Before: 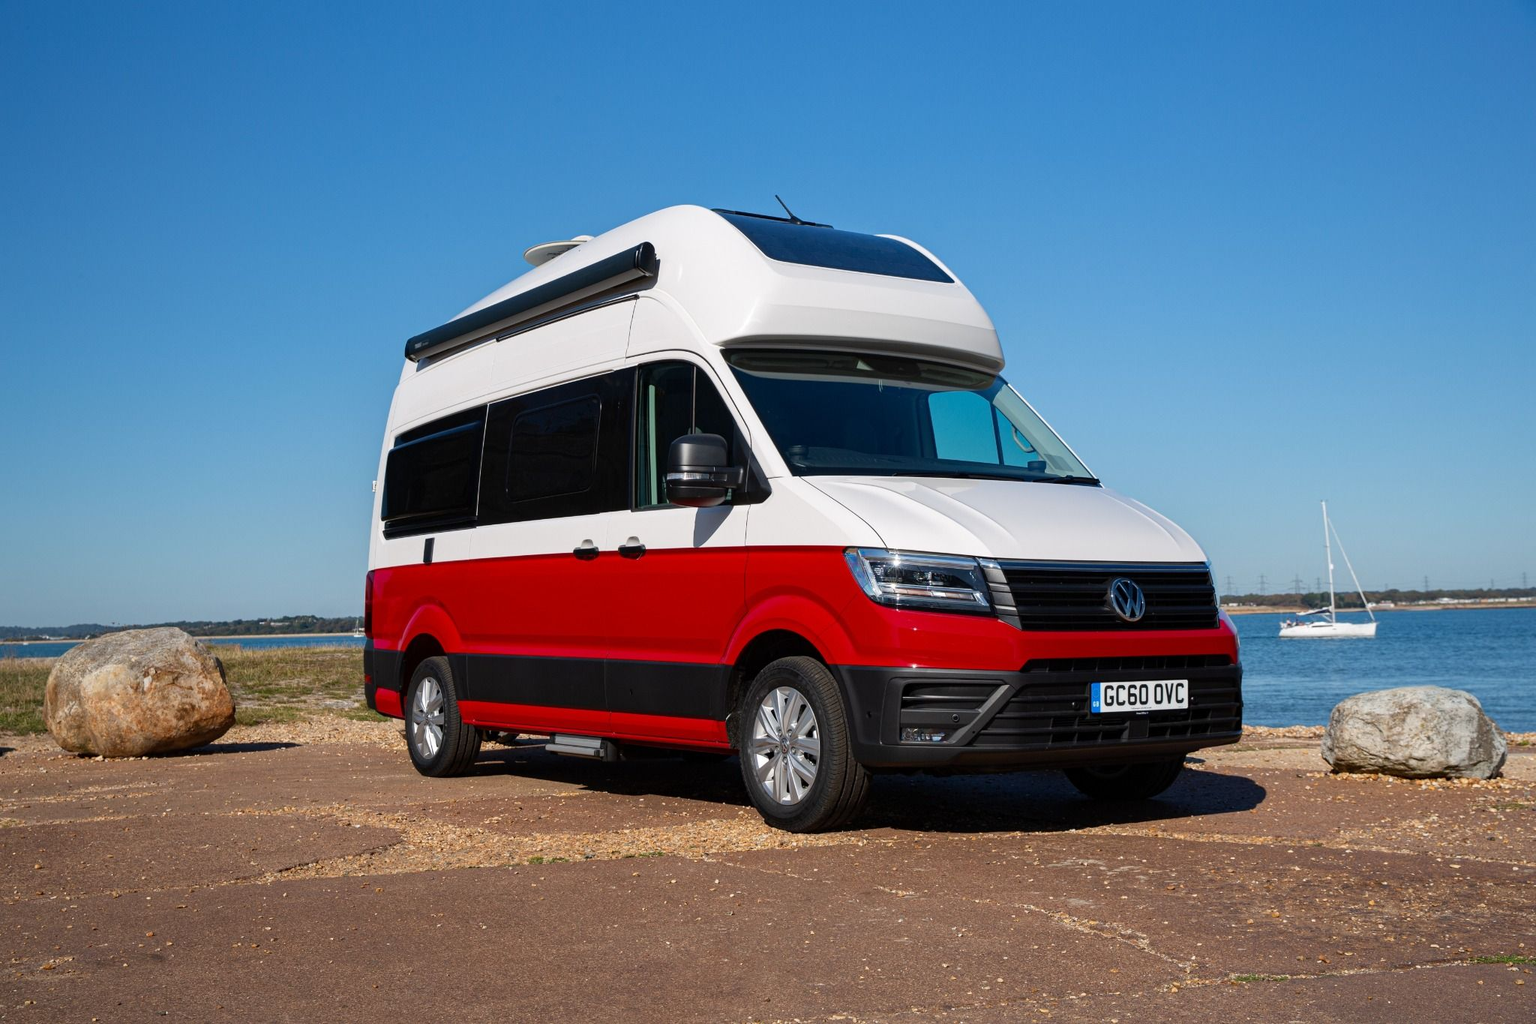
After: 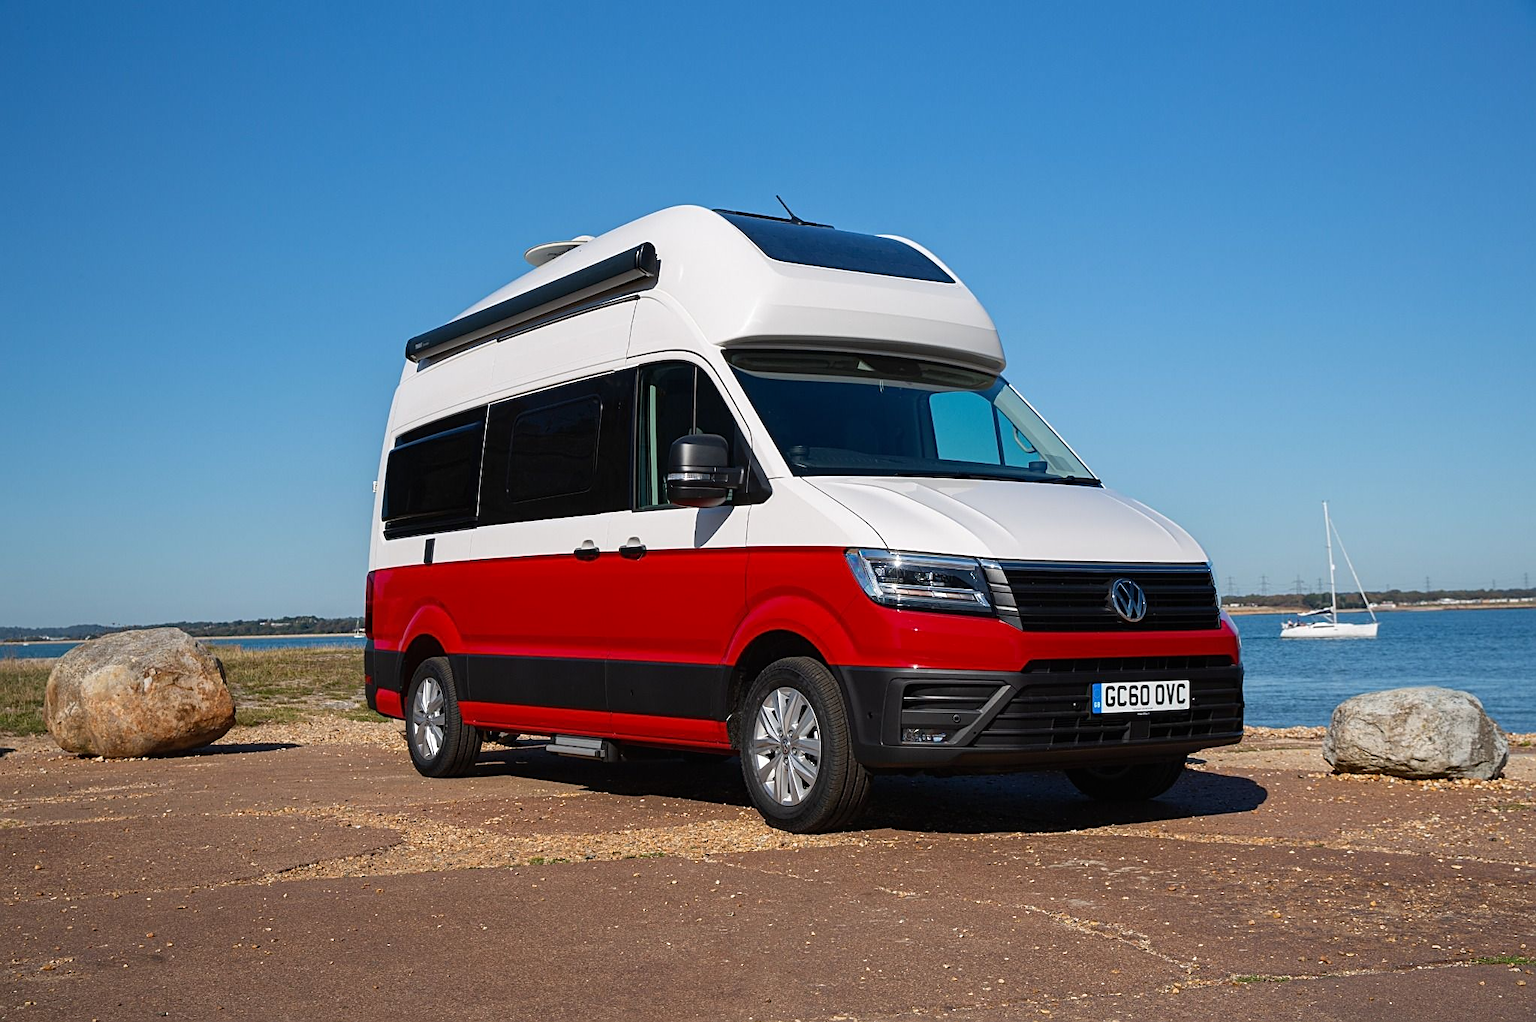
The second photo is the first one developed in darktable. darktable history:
local contrast: mode bilateral grid, contrast 100, coarseness 100, detail 91%, midtone range 0.2
sharpen: on, module defaults
crop: top 0.05%, bottom 0.098%
